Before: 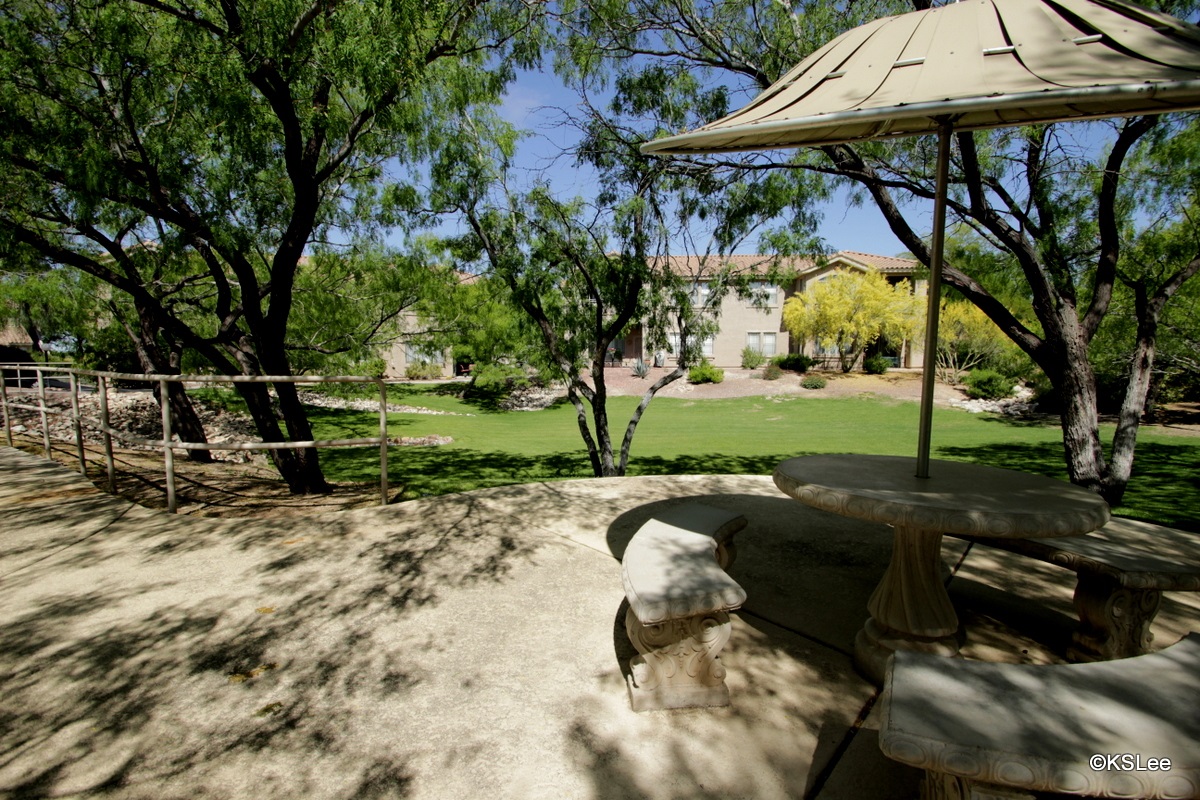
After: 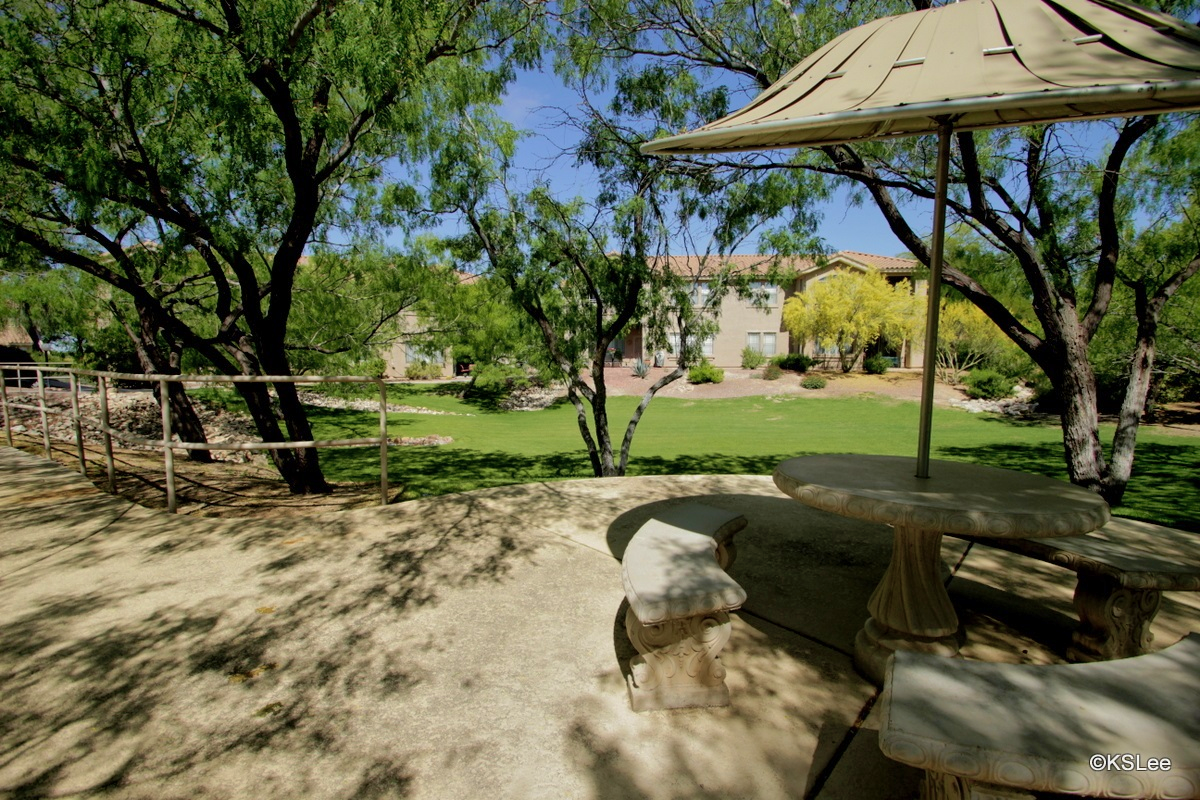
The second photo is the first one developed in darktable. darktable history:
shadows and highlights: on, module defaults
tone equalizer: -8 EV -0.002 EV, -7 EV 0.005 EV, -6 EV -0.009 EV, -5 EV 0.011 EV, -4 EV -0.012 EV, -3 EV 0.007 EV, -2 EV -0.062 EV, -1 EV -0.293 EV, +0 EV -0.582 EV, smoothing diameter 2%, edges refinement/feathering 20, mask exposure compensation -1.57 EV, filter diffusion 5
velvia: on, module defaults
